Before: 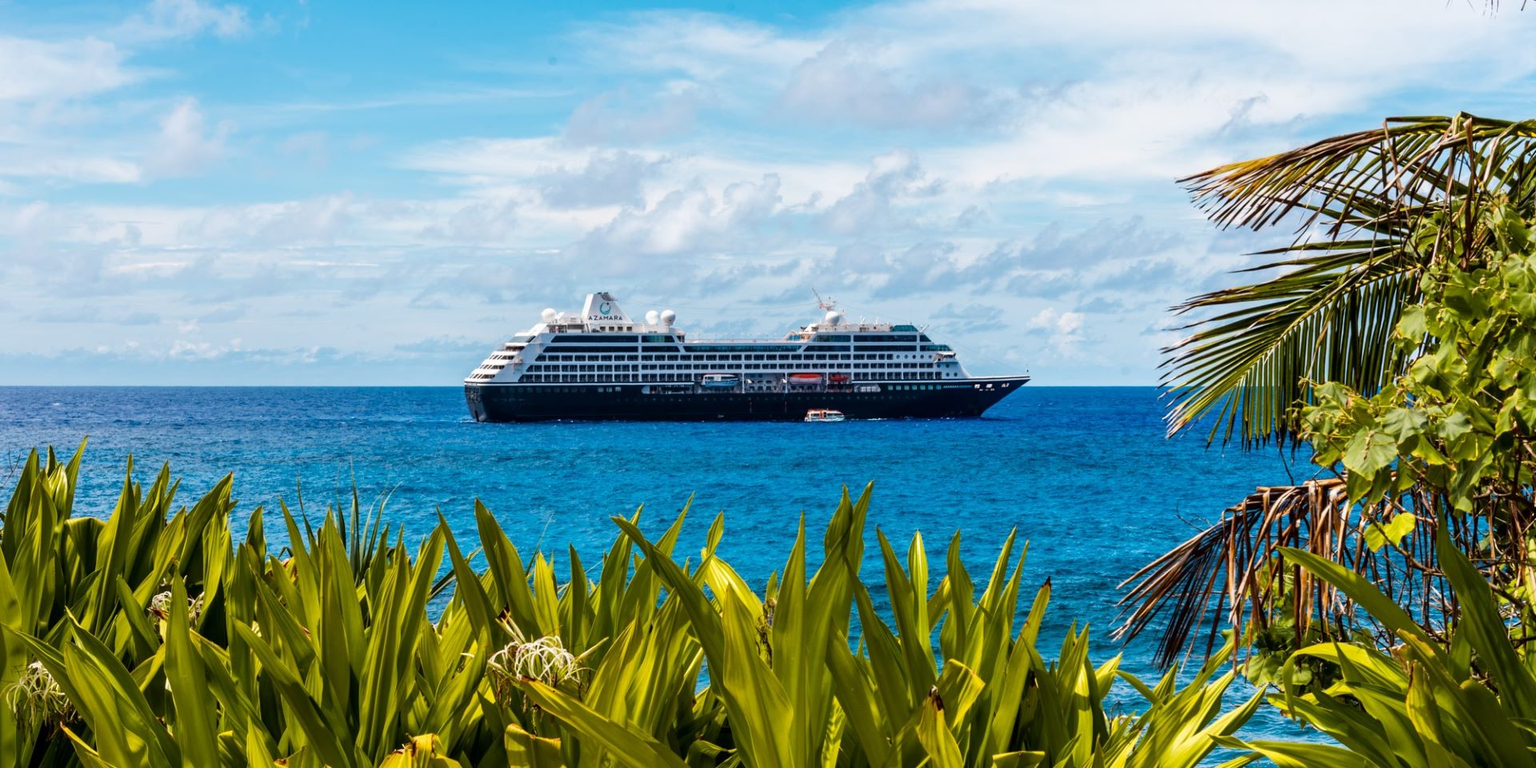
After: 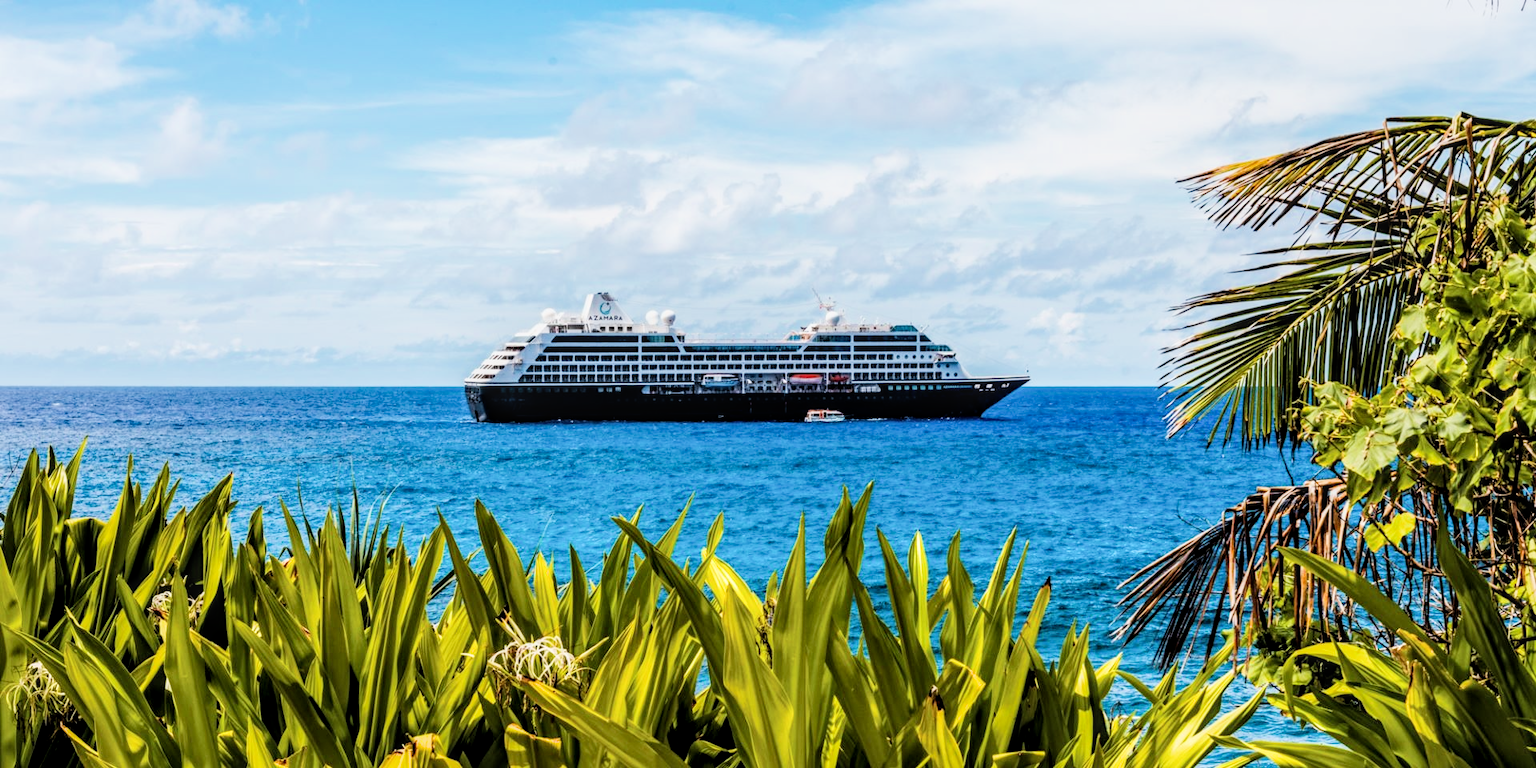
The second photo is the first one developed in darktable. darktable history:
filmic rgb: black relative exposure -5.12 EV, white relative exposure 3.95 EV, hardness 2.89, contrast 1.297, highlights saturation mix -11.49%
exposure: black level correction 0, exposure 0.693 EV, compensate exposure bias true, compensate highlight preservation false
local contrast: on, module defaults
